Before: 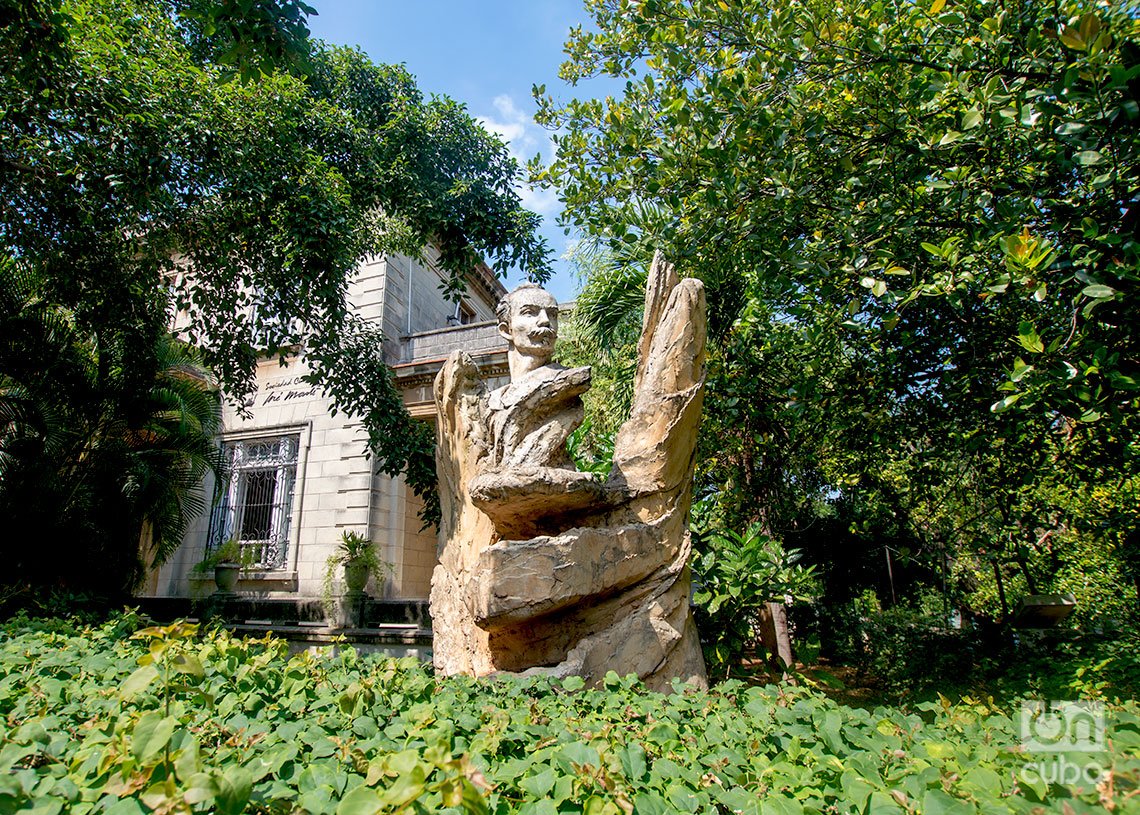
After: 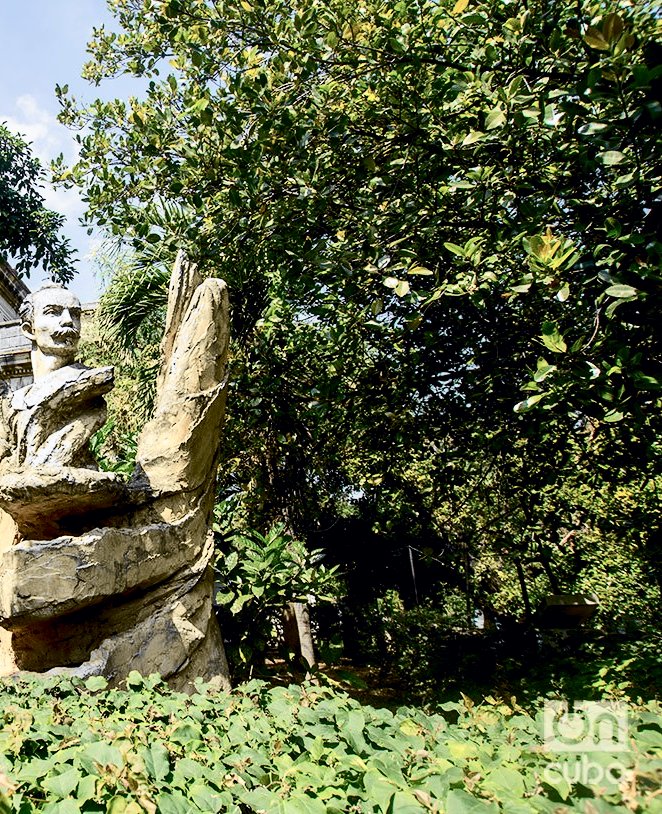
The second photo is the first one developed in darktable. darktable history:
crop: left 41.877%
tone curve: curves: ch0 [(0, 0) (0.071, 0.047) (0.266, 0.26) (0.483, 0.554) (0.753, 0.811) (1, 0.983)]; ch1 [(0, 0) (0.346, 0.307) (0.408, 0.387) (0.463, 0.465) (0.482, 0.493) (0.502, 0.5) (0.517, 0.502) (0.55, 0.548) (0.597, 0.61) (0.651, 0.698) (1, 1)]; ch2 [(0, 0) (0.346, 0.34) (0.434, 0.46) (0.485, 0.494) (0.5, 0.494) (0.517, 0.506) (0.526, 0.545) (0.583, 0.61) (0.625, 0.659) (1, 1)], color space Lab, independent channels, preserve colors none
local contrast: mode bilateral grid, contrast 20, coarseness 50, detail 119%, midtone range 0.2
contrast brightness saturation: contrast 0.25, saturation -0.309
